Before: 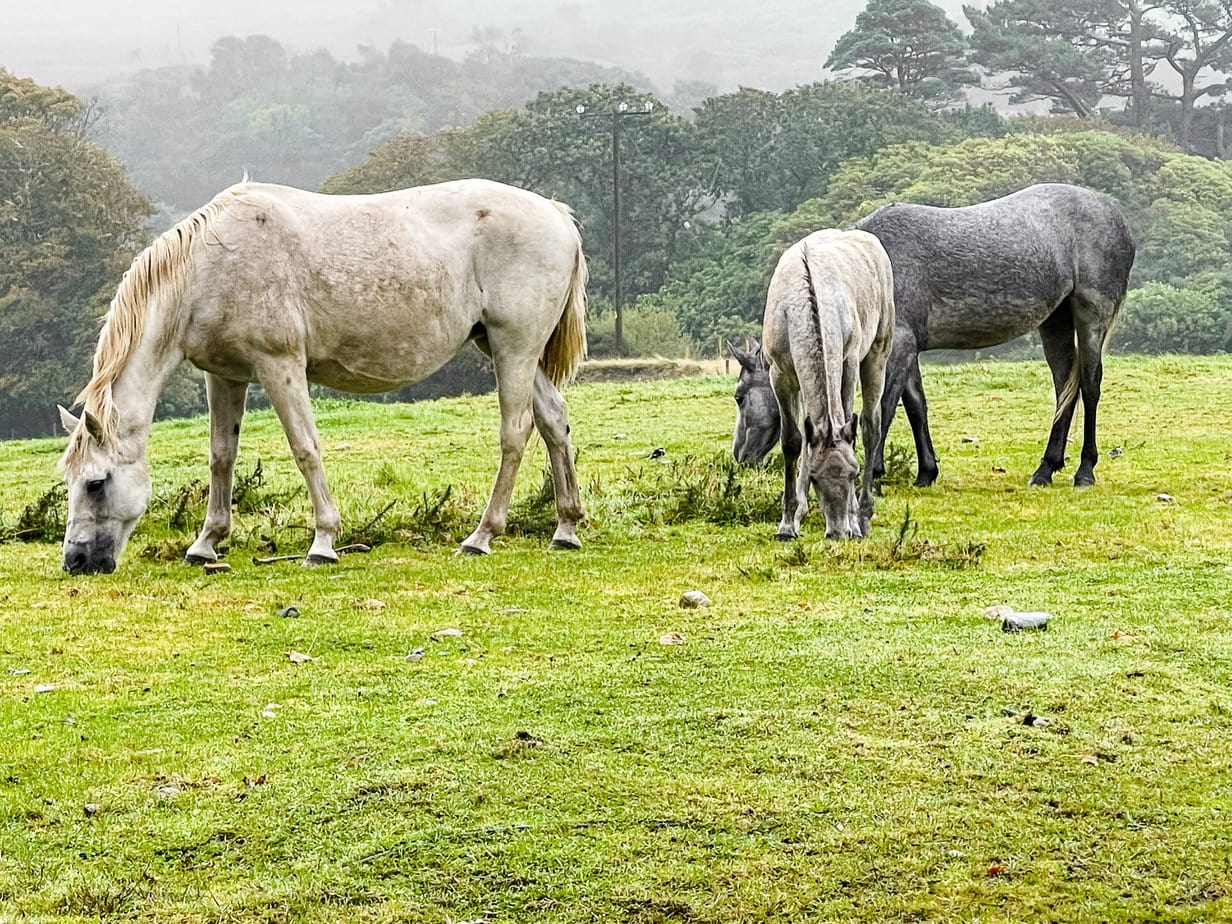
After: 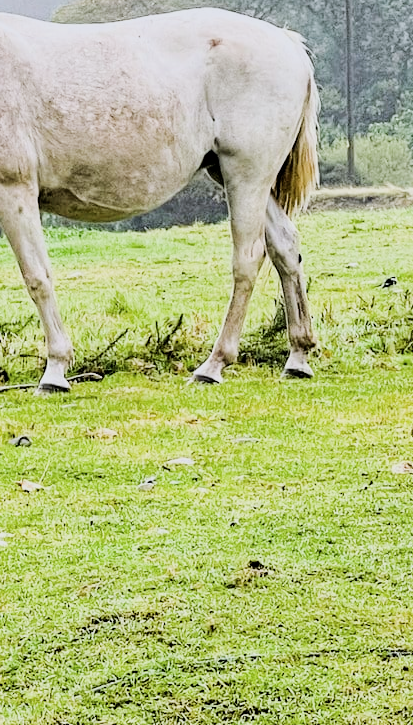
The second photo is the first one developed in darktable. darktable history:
color calibration: illuminant as shot in camera, x 0.358, y 0.373, temperature 4628.91 K
crop and rotate: left 21.77%, top 18.528%, right 44.676%, bottom 2.997%
exposure: exposure 0.669 EV, compensate highlight preservation false
filmic rgb: black relative exposure -4.14 EV, white relative exposure 5.1 EV, hardness 2.11, contrast 1.165
